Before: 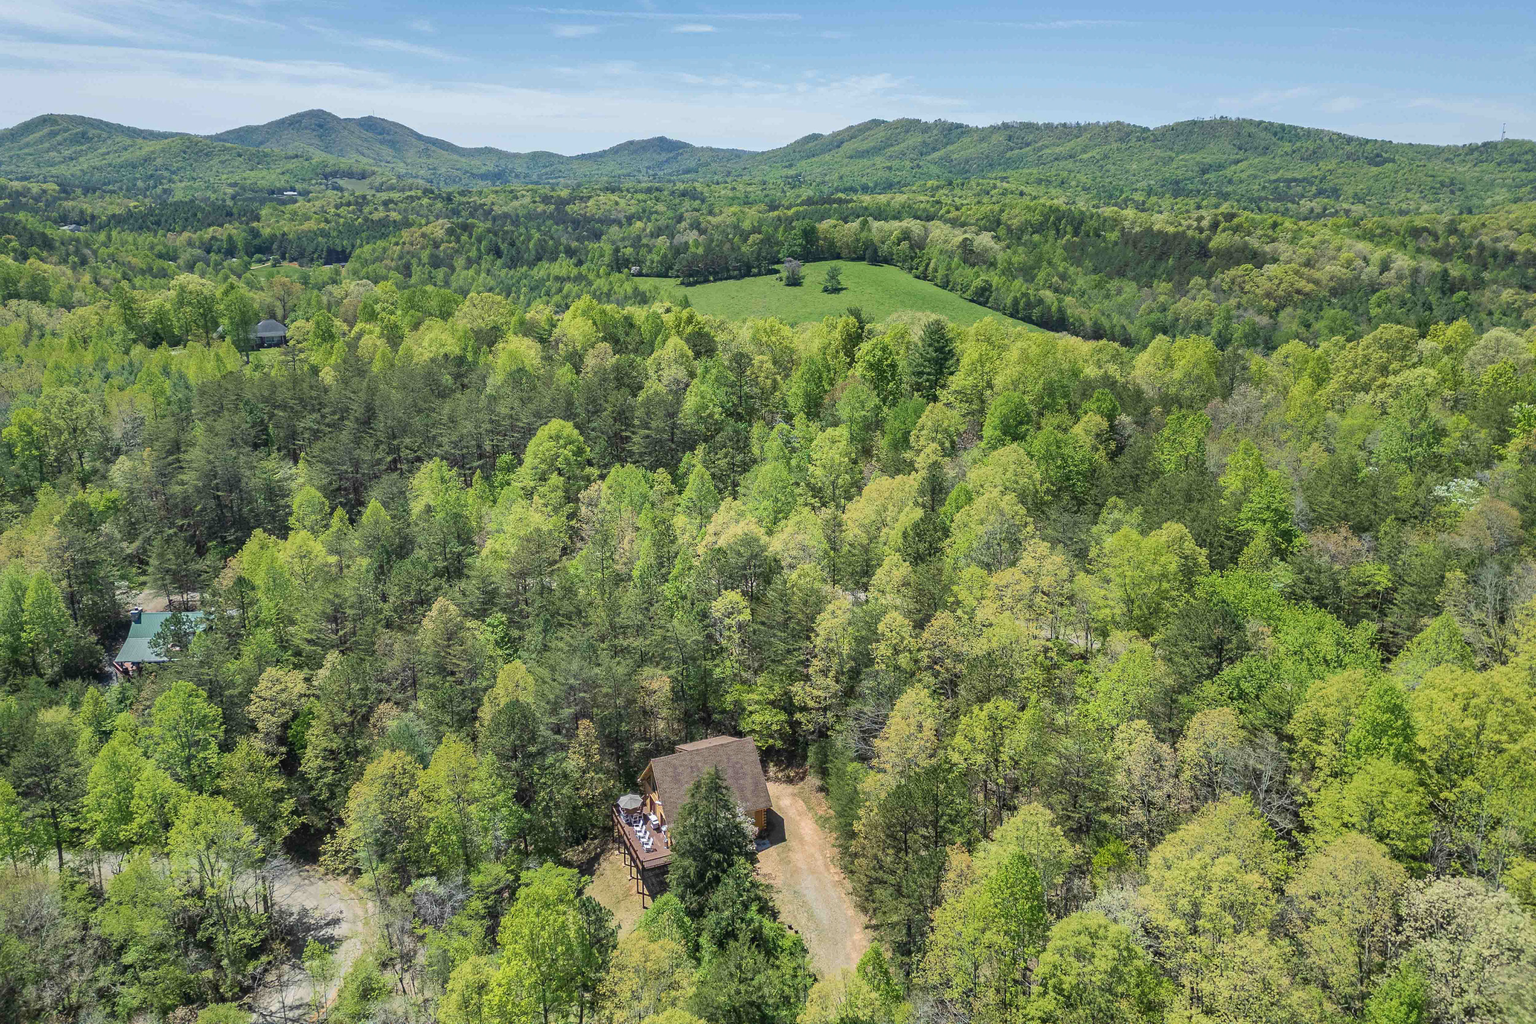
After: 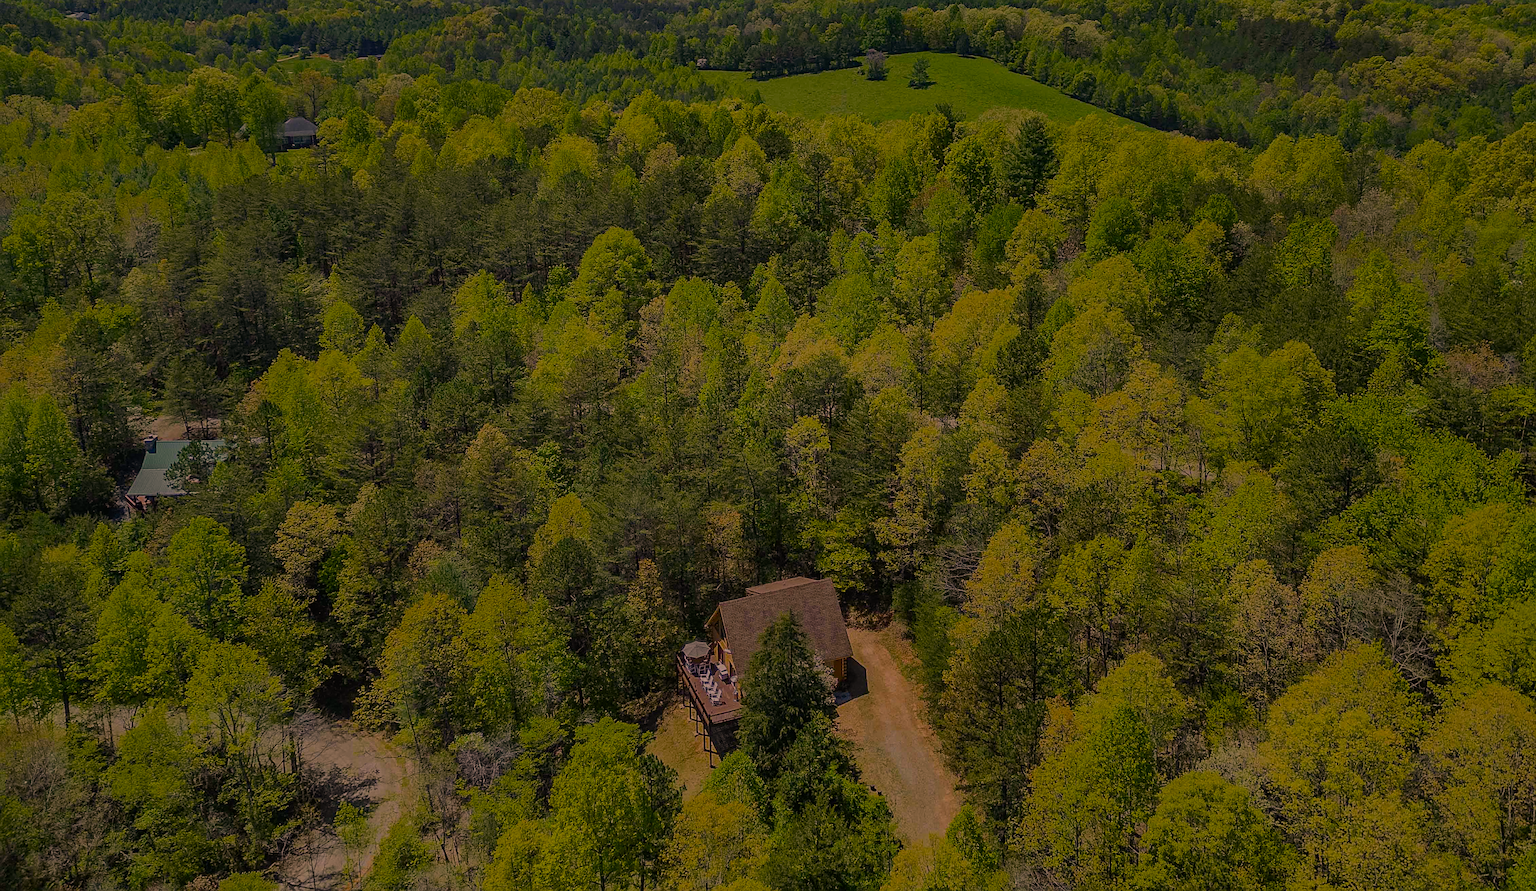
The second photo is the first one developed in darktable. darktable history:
crop: top 20.861%, right 9.437%, bottom 0.305%
color balance rgb: perceptual saturation grading › global saturation 27.504%, perceptual saturation grading › highlights -28.322%, perceptual saturation grading › mid-tones 15.395%, perceptual saturation grading › shadows 33.393%
color correction: highlights a* 22.07, highlights b* 21.96
exposure: exposure -1.909 EV, compensate highlight preservation false
sharpen: on, module defaults
